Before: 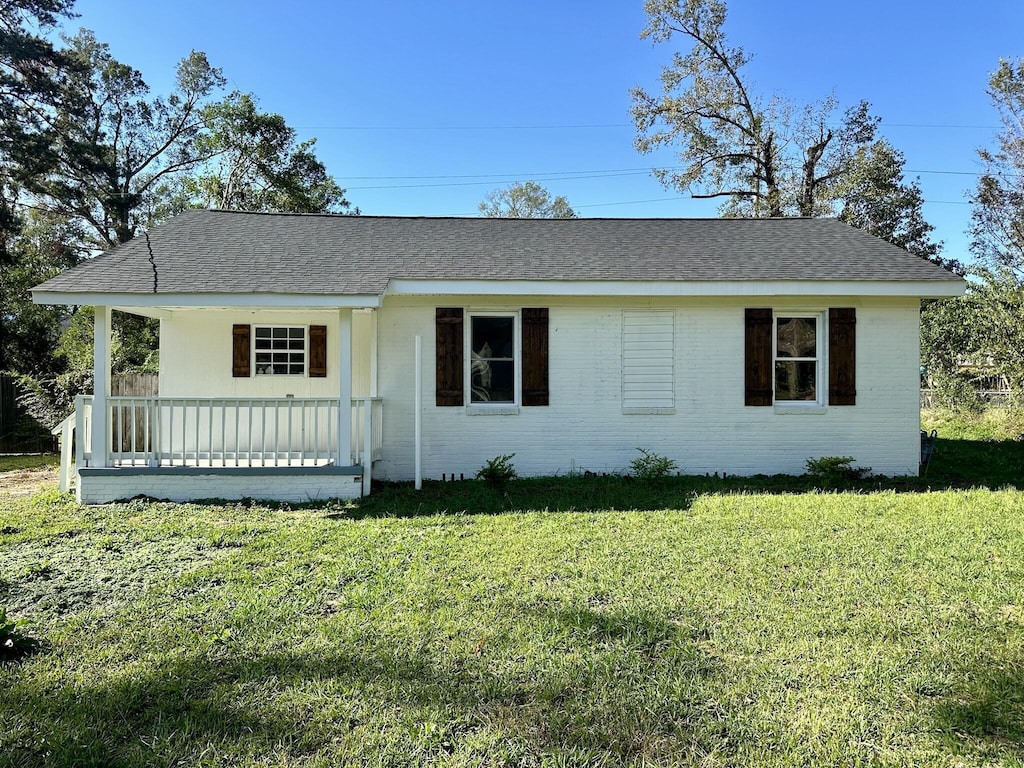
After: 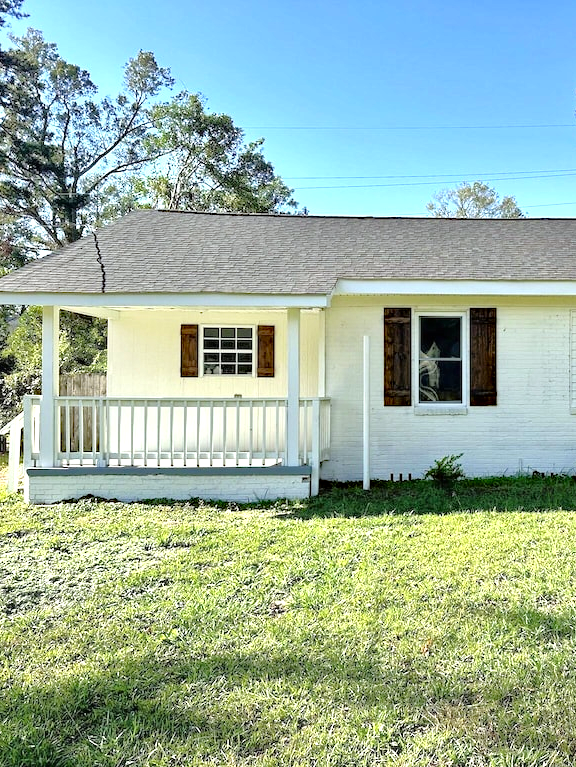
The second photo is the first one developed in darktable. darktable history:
exposure: black level correction 0, exposure 0.7 EV, compensate exposure bias true, compensate highlight preservation false
haze removal: compatibility mode true, adaptive false
crop: left 5.114%, right 38.589%
tone equalizer: -7 EV 0.15 EV, -6 EV 0.6 EV, -5 EV 1.15 EV, -4 EV 1.33 EV, -3 EV 1.15 EV, -2 EV 0.6 EV, -1 EV 0.15 EV, mask exposure compensation -0.5 EV
